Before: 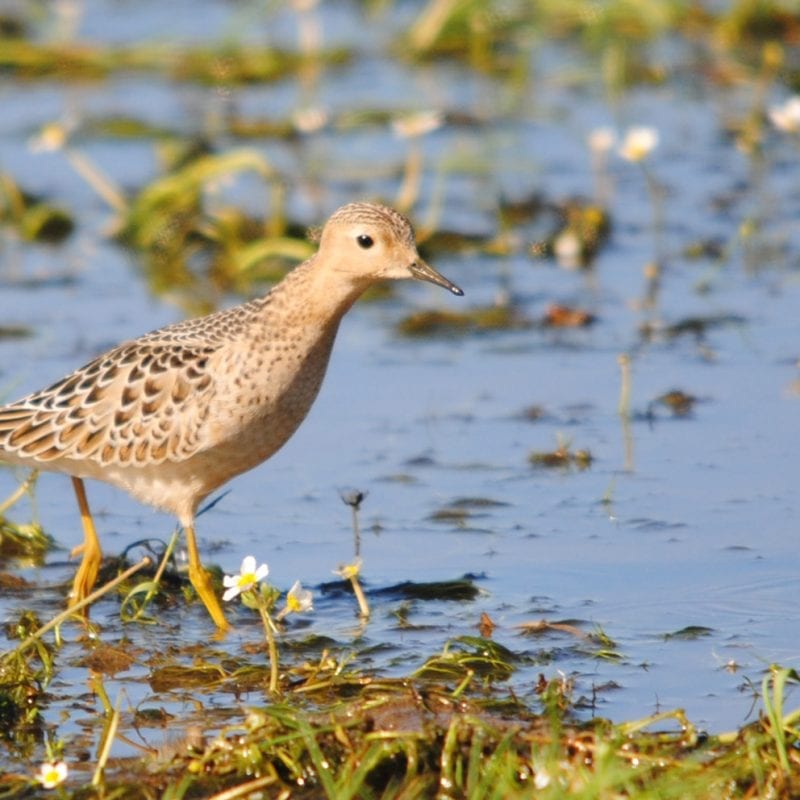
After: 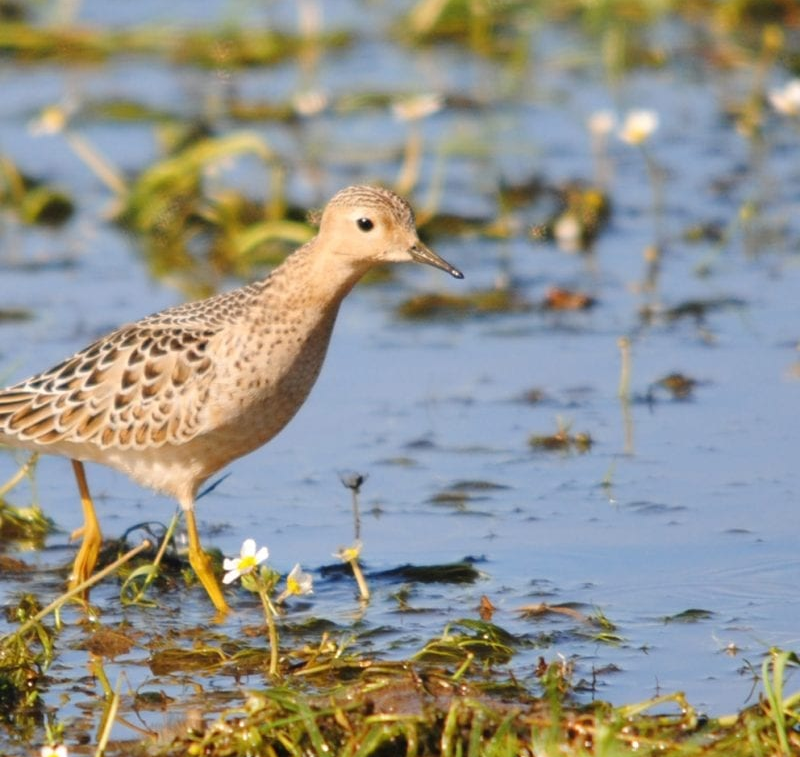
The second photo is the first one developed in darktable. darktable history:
crop and rotate: top 2.232%, bottom 3.05%
